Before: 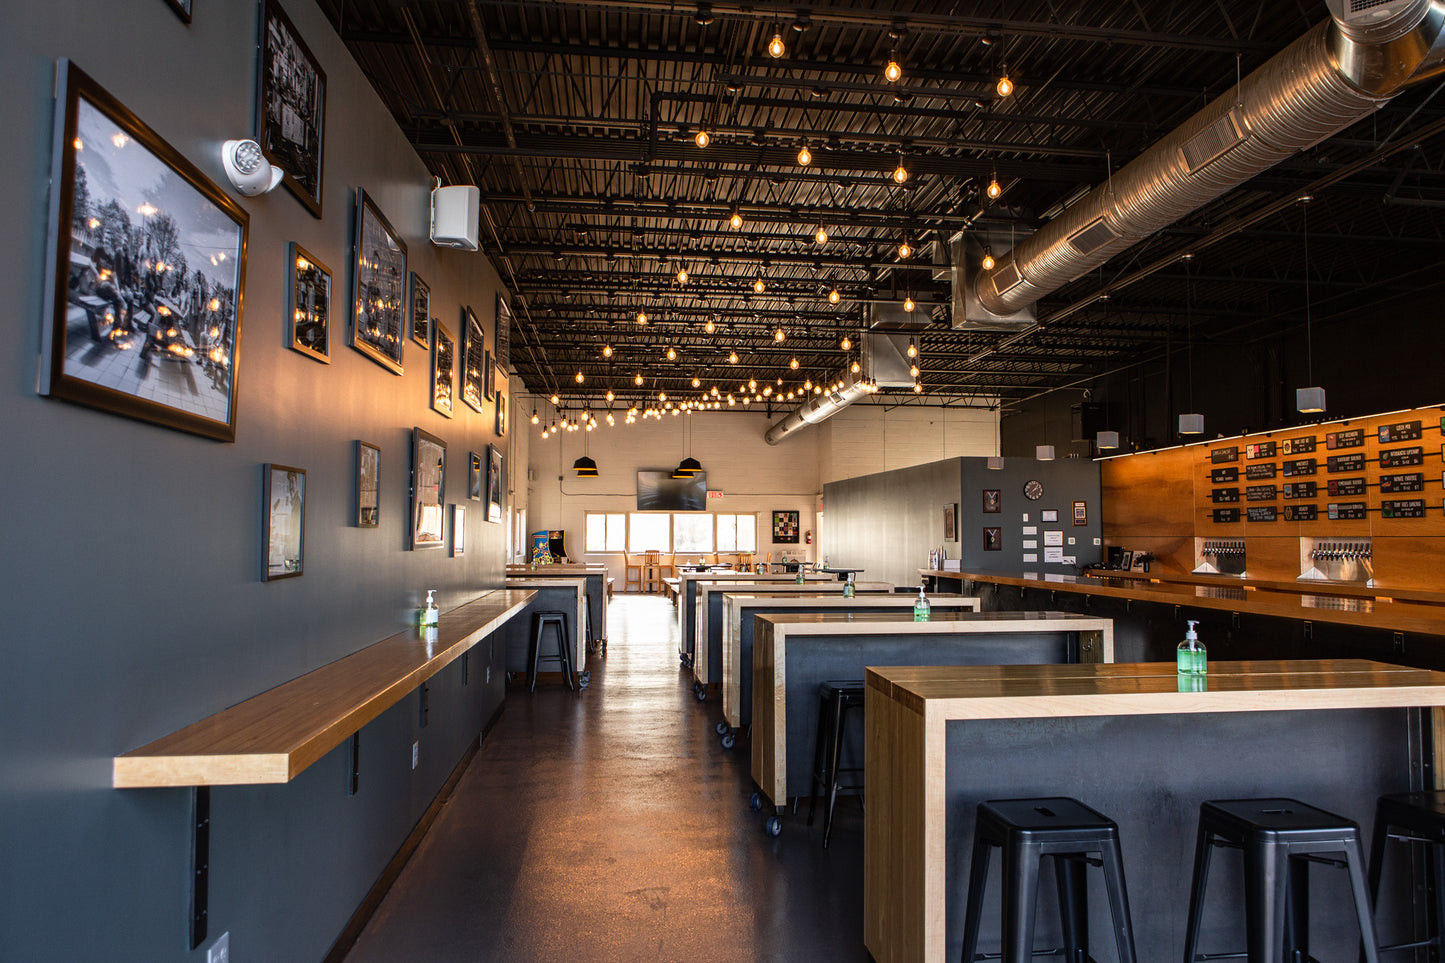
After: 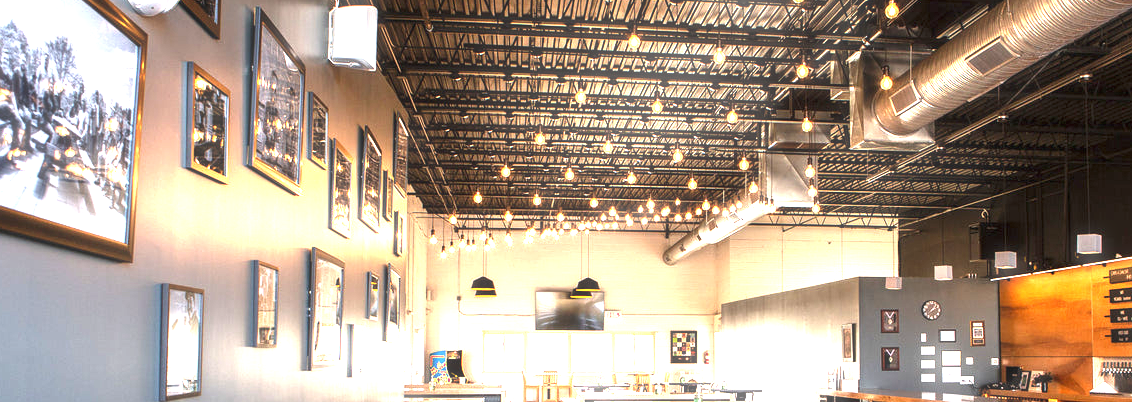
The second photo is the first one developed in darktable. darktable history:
exposure: exposure 2.011 EV, compensate exposure bias true, compensate highlight preservation false
crop: left 7.123%, top 18.767%, right 14.509%, bottom 39.465%
haze removal: strength -0.105, adaptive false
